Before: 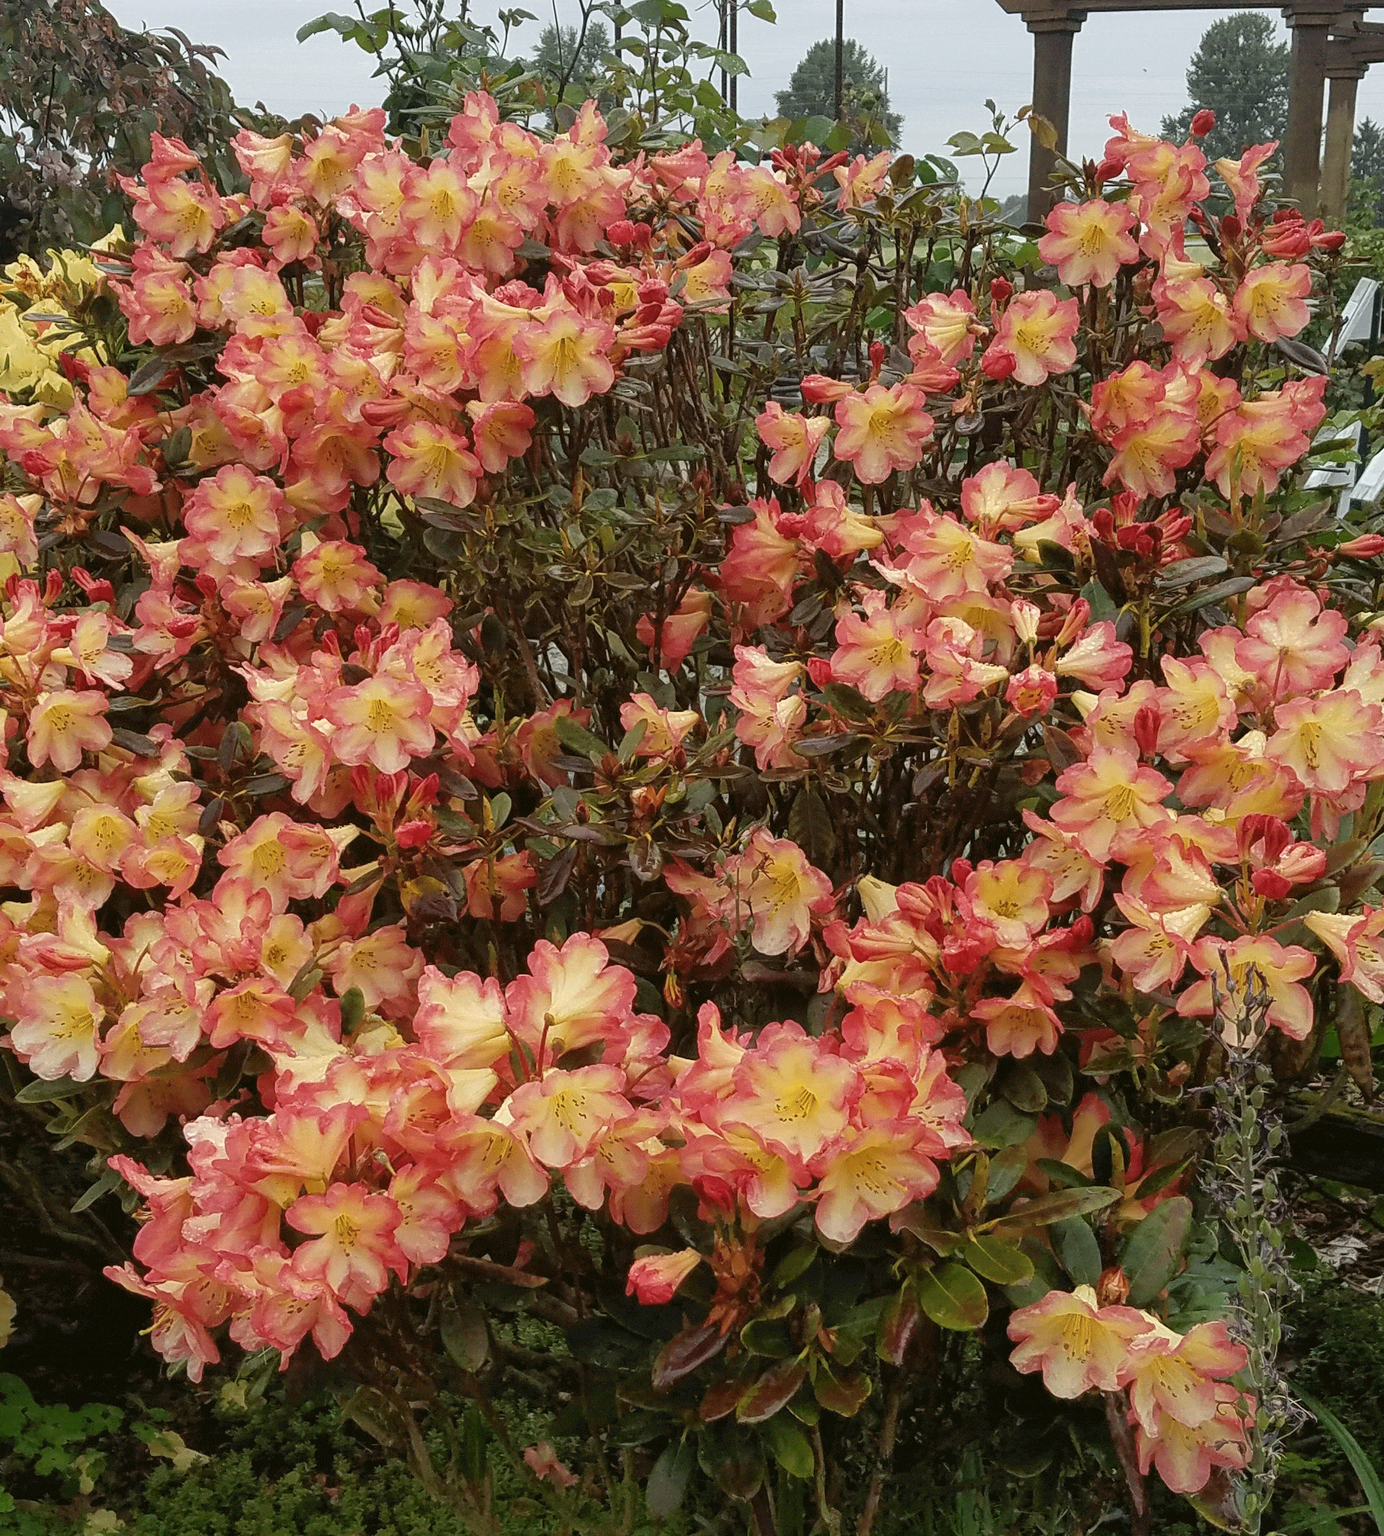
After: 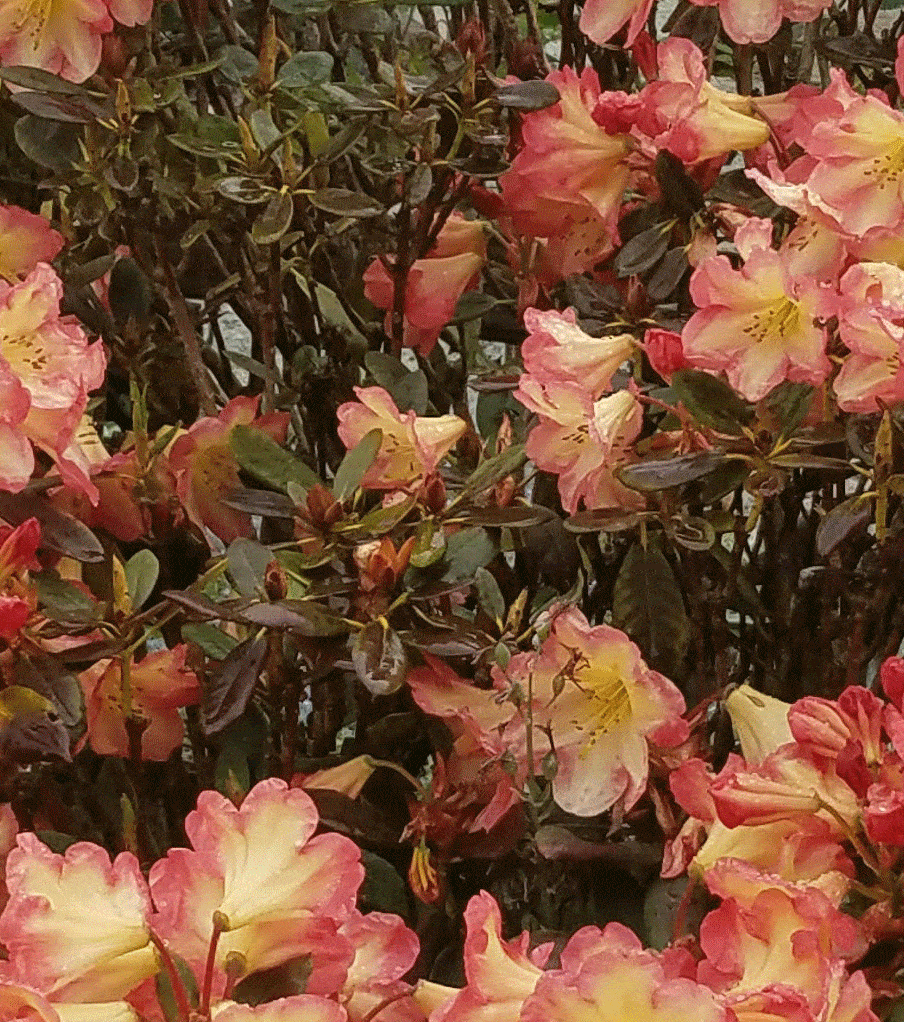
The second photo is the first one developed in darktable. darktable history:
crop: left 29.959%, top 29.791%, right 30.138%, bottom 29.568%
